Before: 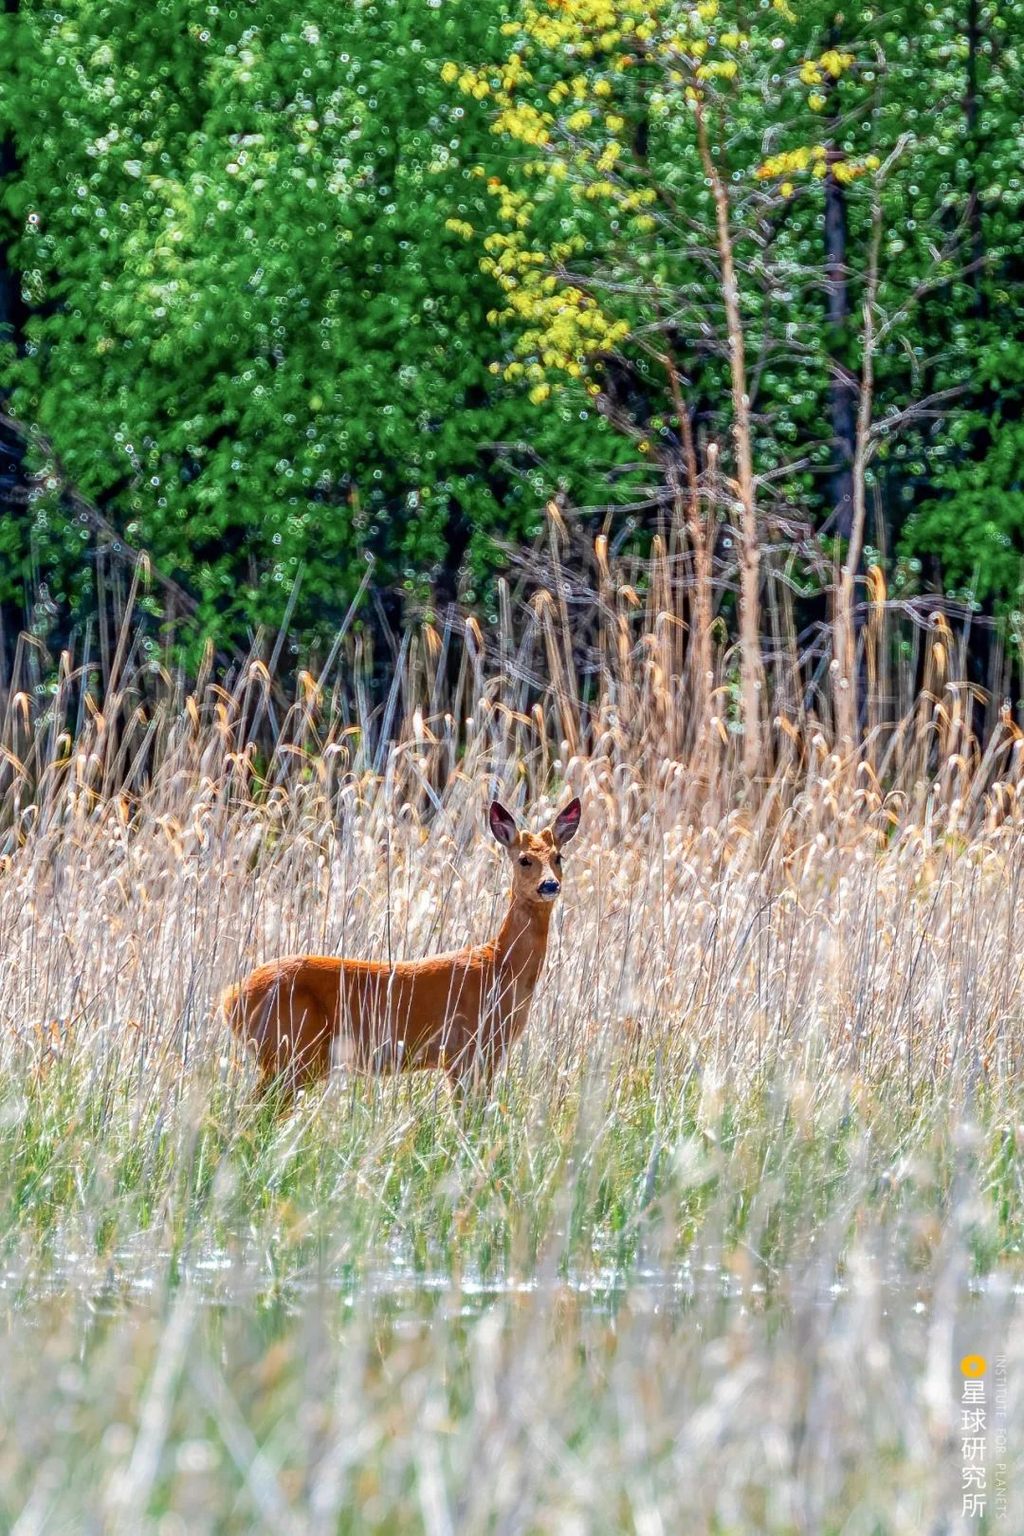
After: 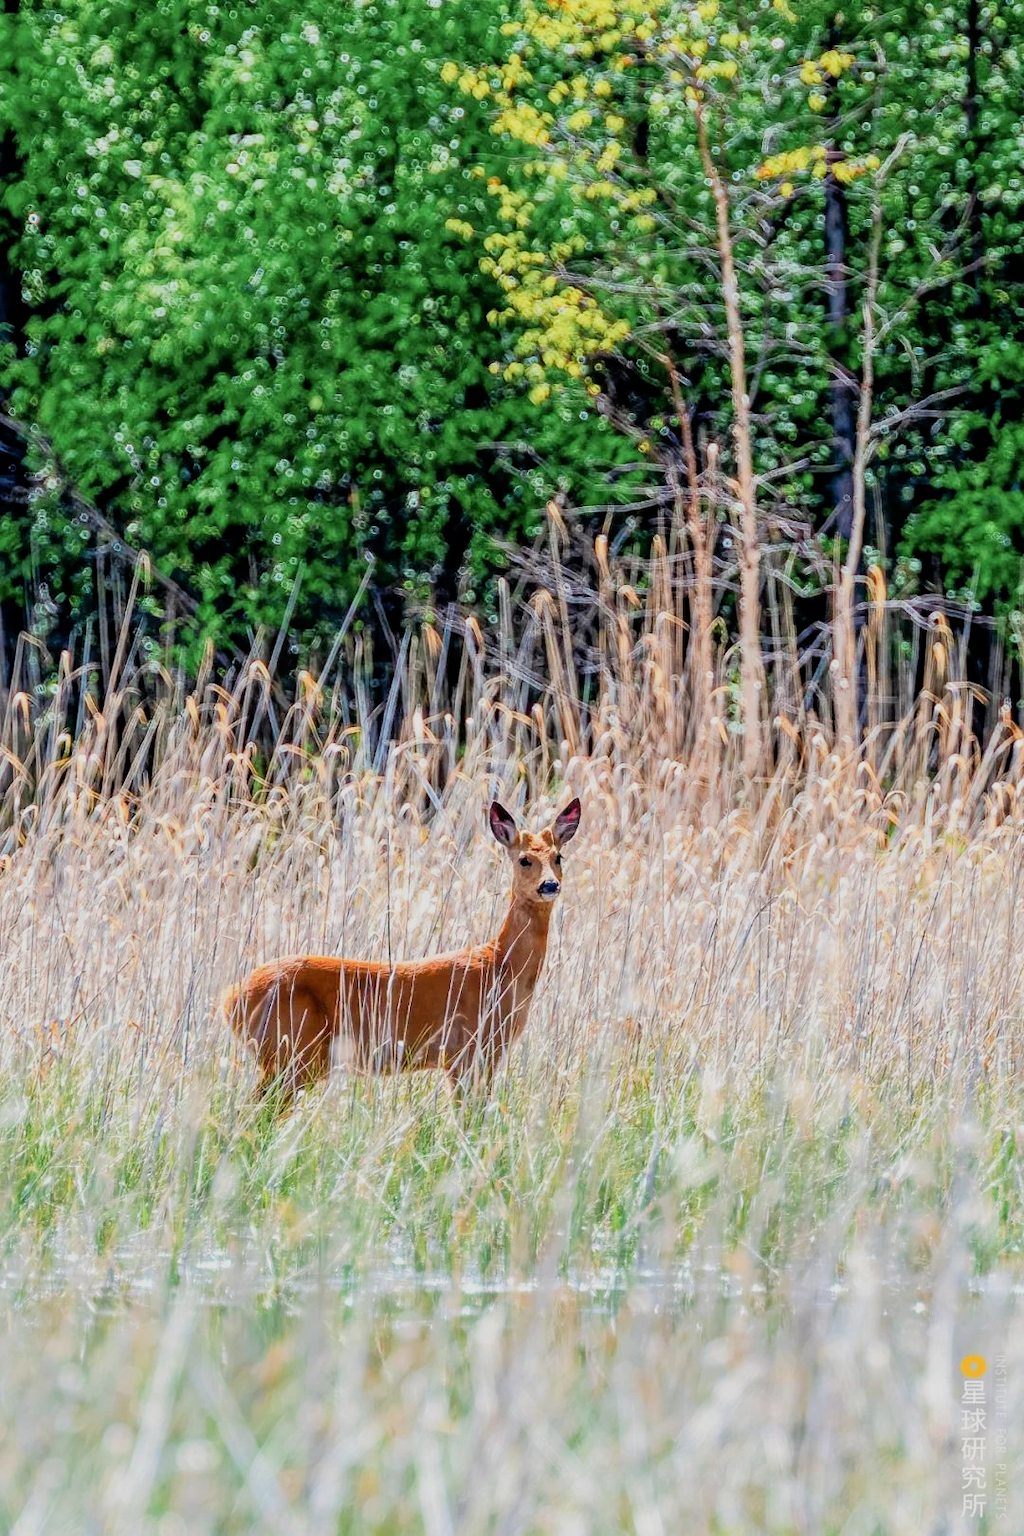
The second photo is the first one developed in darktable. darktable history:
tone equalizer: -8 EV -0.412 EV, -7 EV -0.372 EV, -6 EV -0.3 EV, -5 EV -0.262 EV, -3 EV 0.216 EV, -2 EV 0.336 EV, -1 EV 0.398 EV, +0 EV 0.394 EV
filmic rgb: black relative exposure -7.65 EV, white relative exposure 4.56 EV, hardness 3.61
